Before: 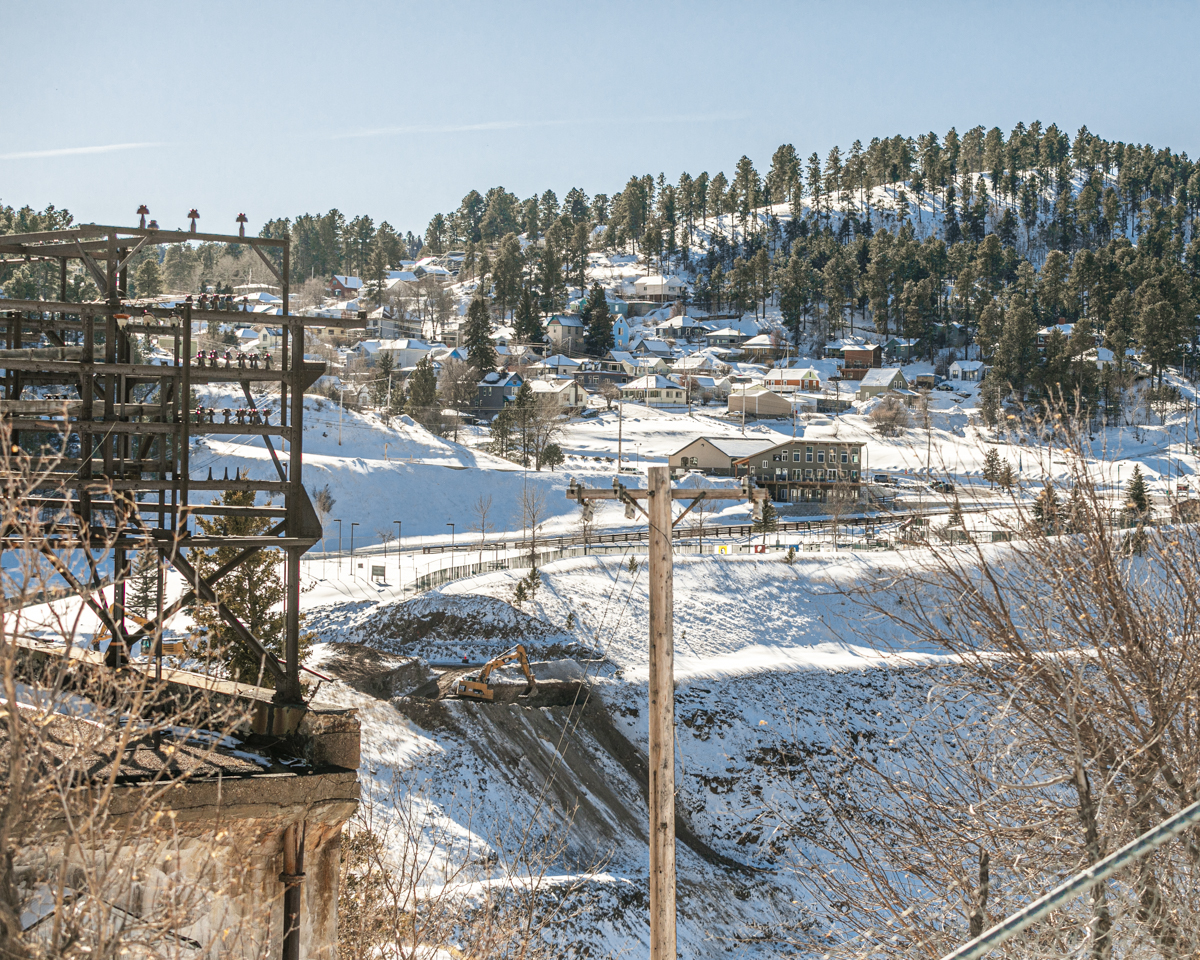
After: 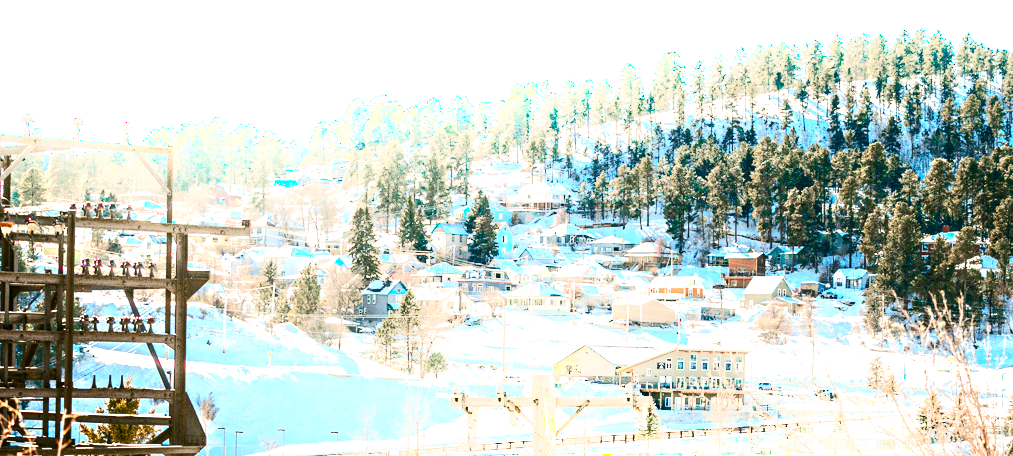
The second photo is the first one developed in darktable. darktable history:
contrast brightness saturation: brightness -0.095
crop and rotate: left 9.671%, top 9.589%, right 5.904%, bottom 42.819%
exposure: exposure 0.773 EV, compensate highlight preservation false
tone equalizer: -8 EV -0.725 EV, -7 EV -0.717 EV, -6 EV -0.56 EV, -5 EV -0.397 EV, -3 EV 0.391 EV, -2 EV 0.6 EV, -1 EV 0.688 EV, +0 EV 0.78 EV, edges refinement/feathering 500, mask exposure compensation -1.57 EV, preserve details no
color balance rgb: linear chroma grading › global chroma 14.927%, perceptual saturation grading › global saturation 20%, perceptual saturation grading › highlights -25.448%, perceptual saturation grading › shadows 49.299%, global vibrance 20%
shadows and highlights: highlights 72.66, soften with gaussian
